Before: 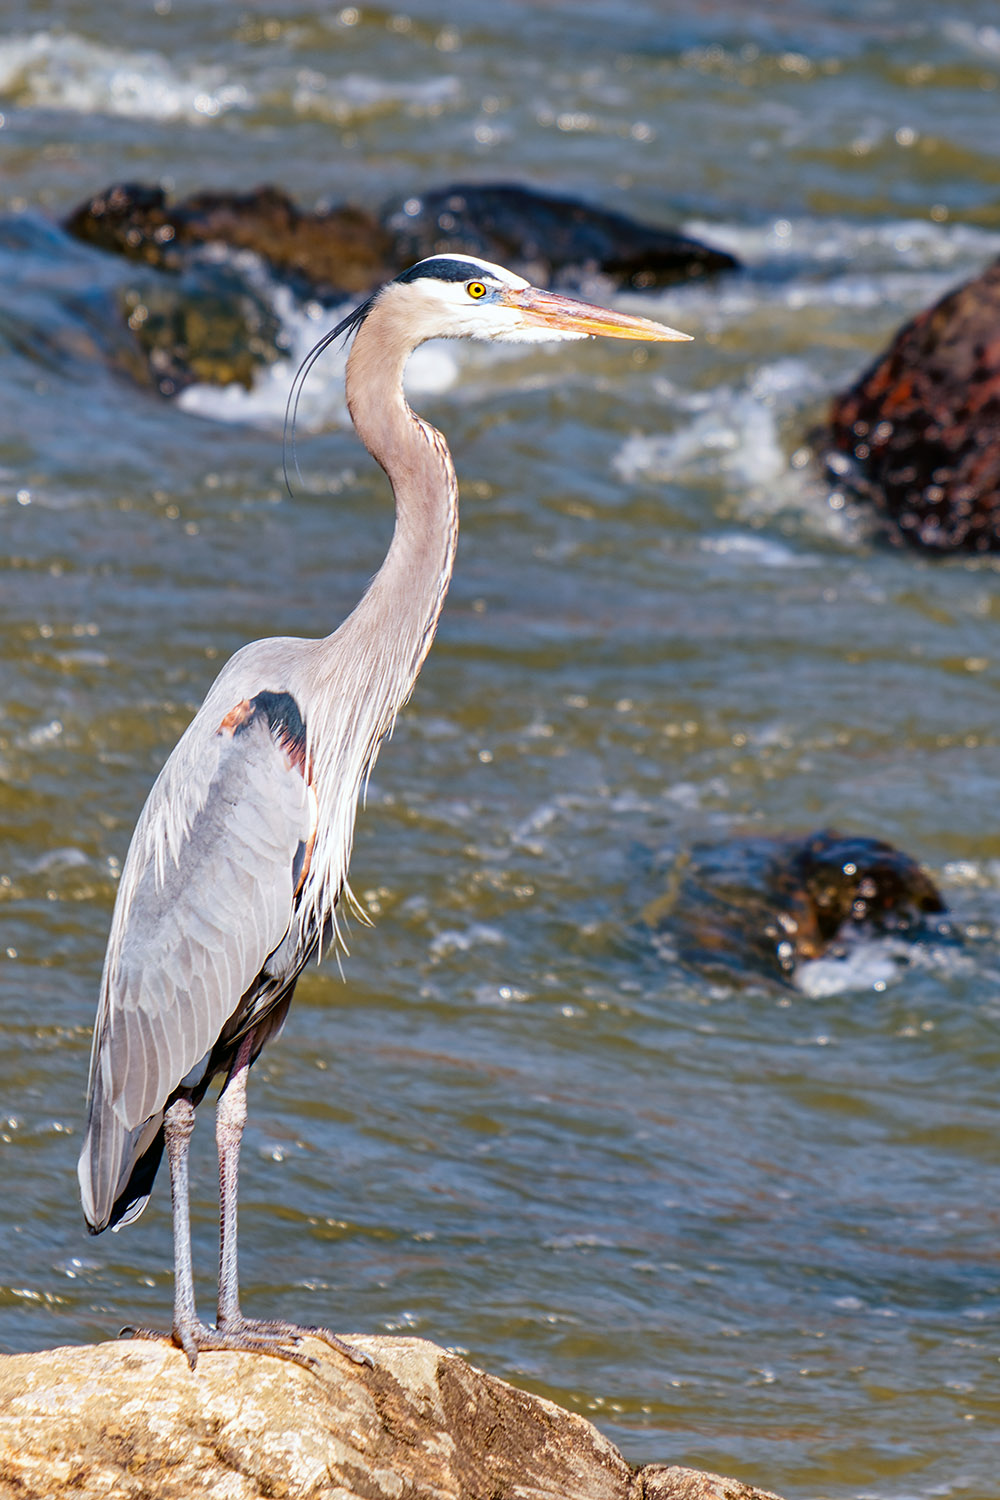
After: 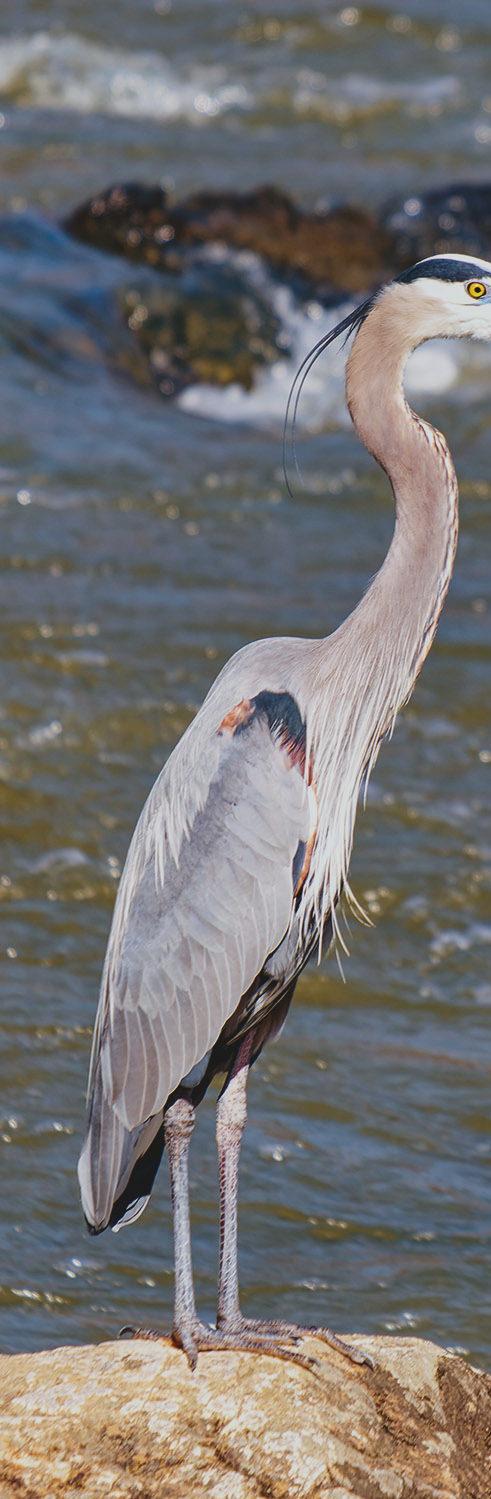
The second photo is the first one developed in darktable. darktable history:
exposure: black level correction -0.015, exposure -0.5 EV, compensate highlight preservation false
crop and rotate: left 0%, top 0%, right 50.845%
